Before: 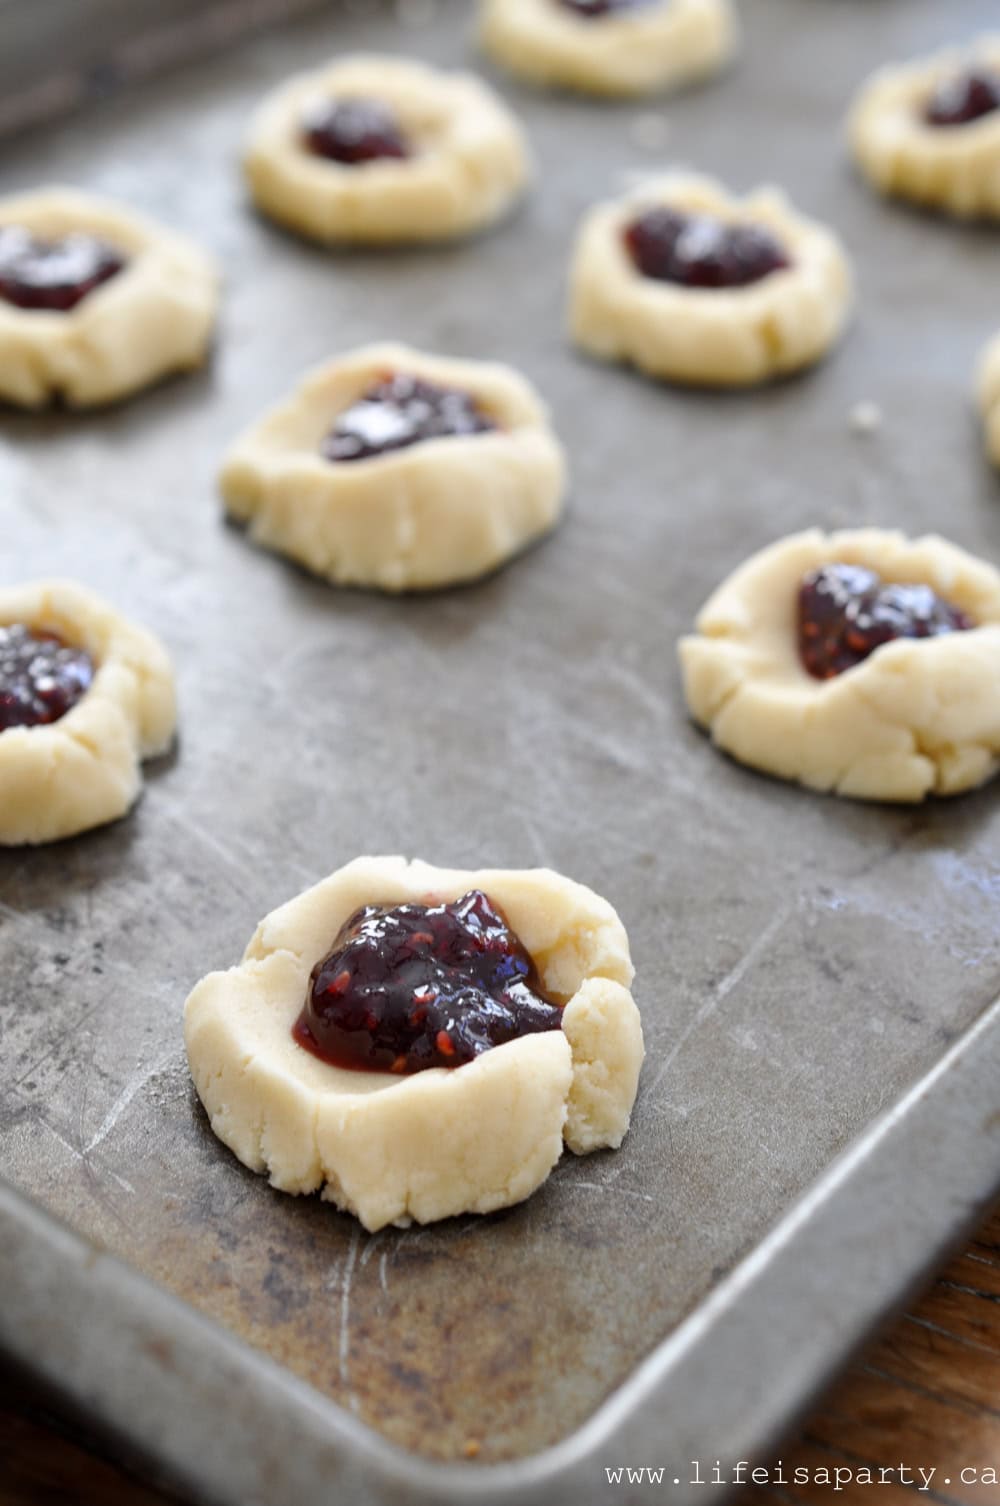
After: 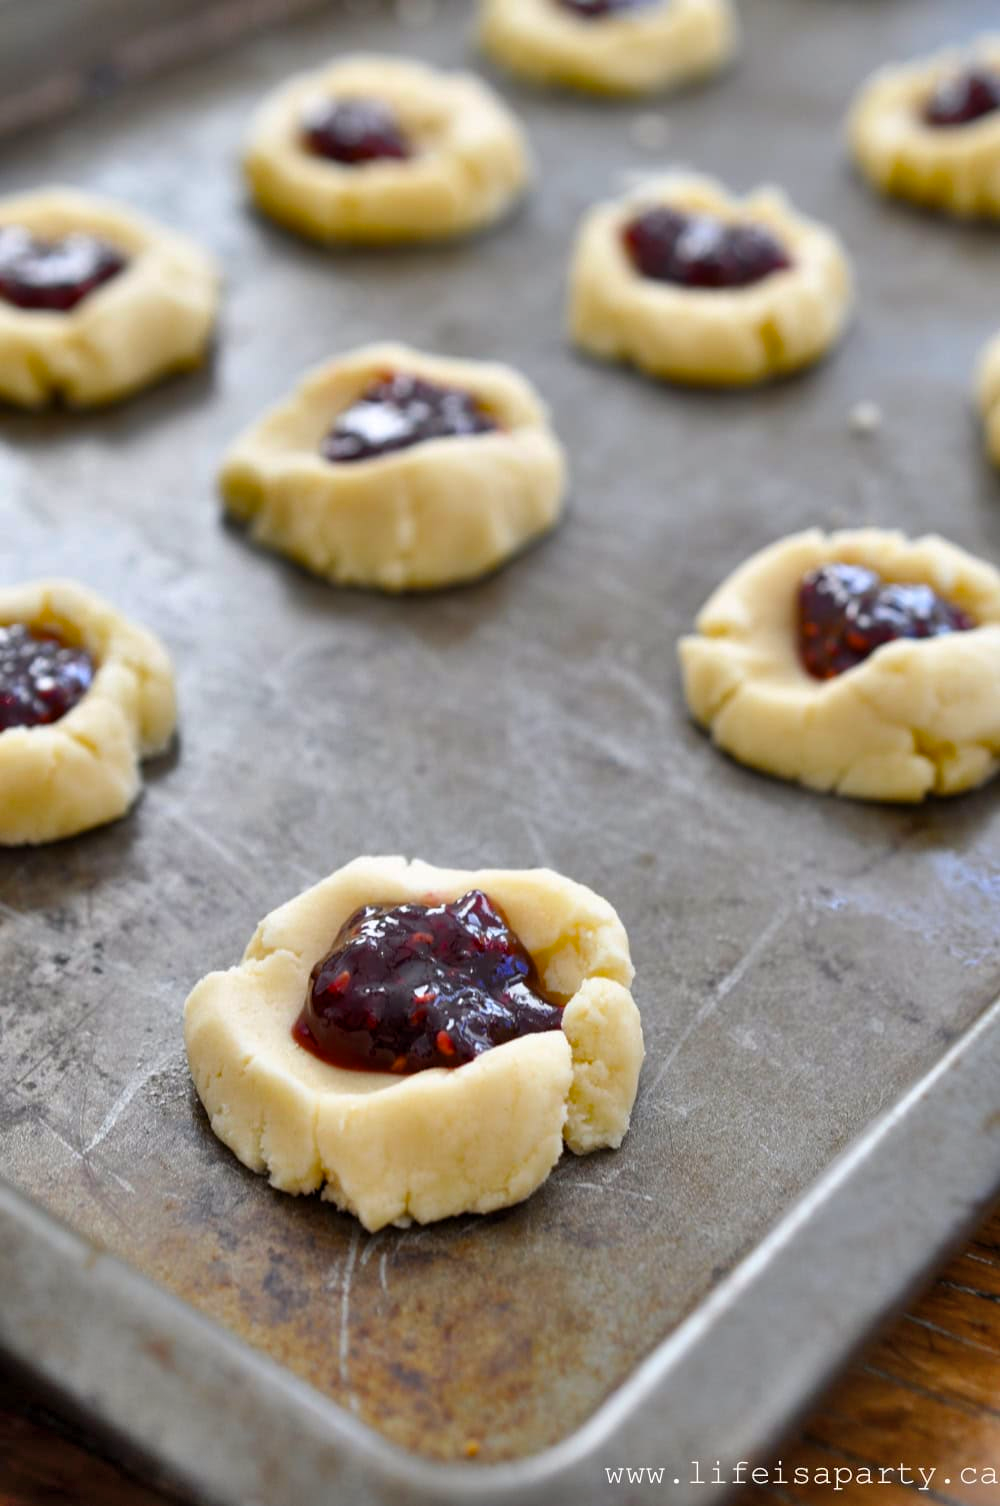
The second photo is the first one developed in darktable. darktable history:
shadows and highlights: shadows 75, highlights -60.85, soften with gaussian
color balance rgb: perceptual saturation grading › global saturation 30%, global vibrance 20%
